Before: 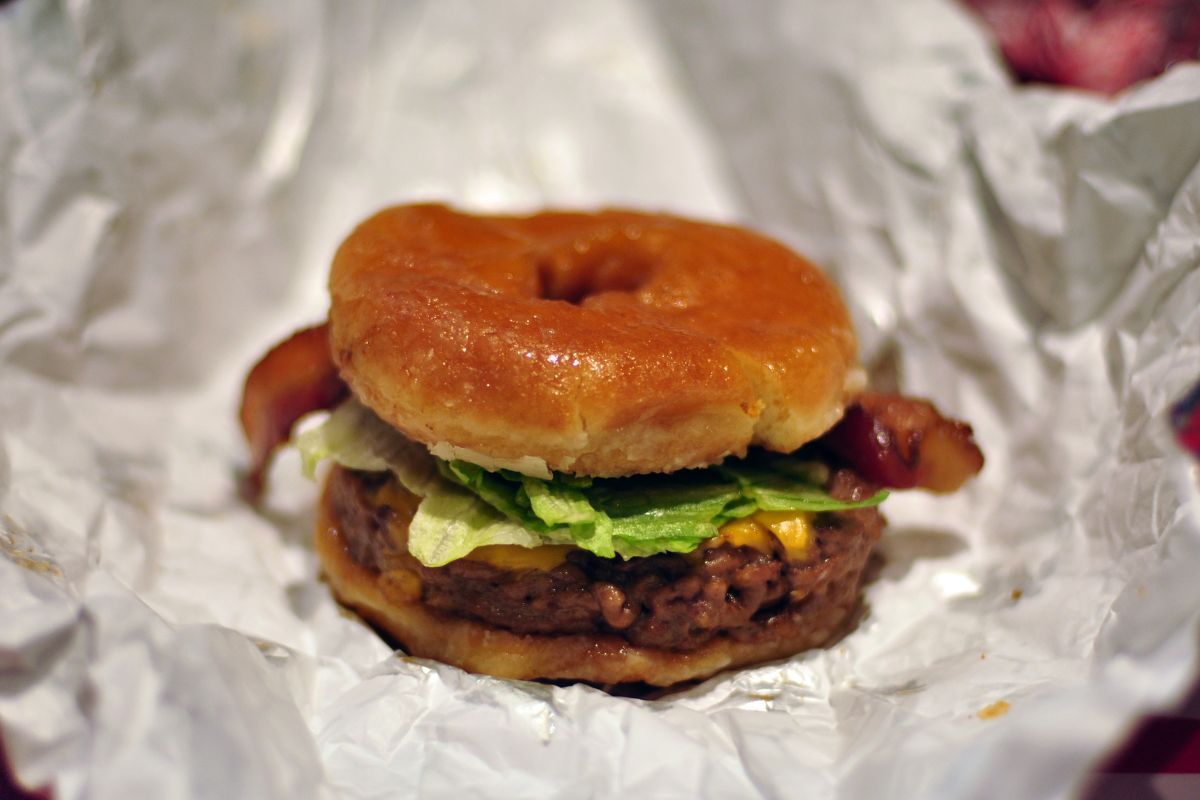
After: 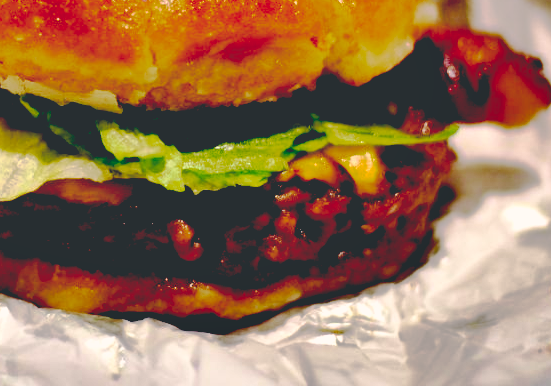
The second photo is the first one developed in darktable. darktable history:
crop: left 35.851%, top 45.85%, right 18.212%, bottom 5.837%
shadows and highlights: radius 119.08, shadows 42.03, highlights -61.67, soften with gaussian
base curve: curves: ch0 [(0.065, 0.026) (0.236, 0.358) (0.53, 0.546) (0.777, 0.841) (0.924, 0.992)], preserve colors none
color correction: highlights a* 5.35, highlights b* 5.33, shadows a* -4.37, shadows b* -5.07
